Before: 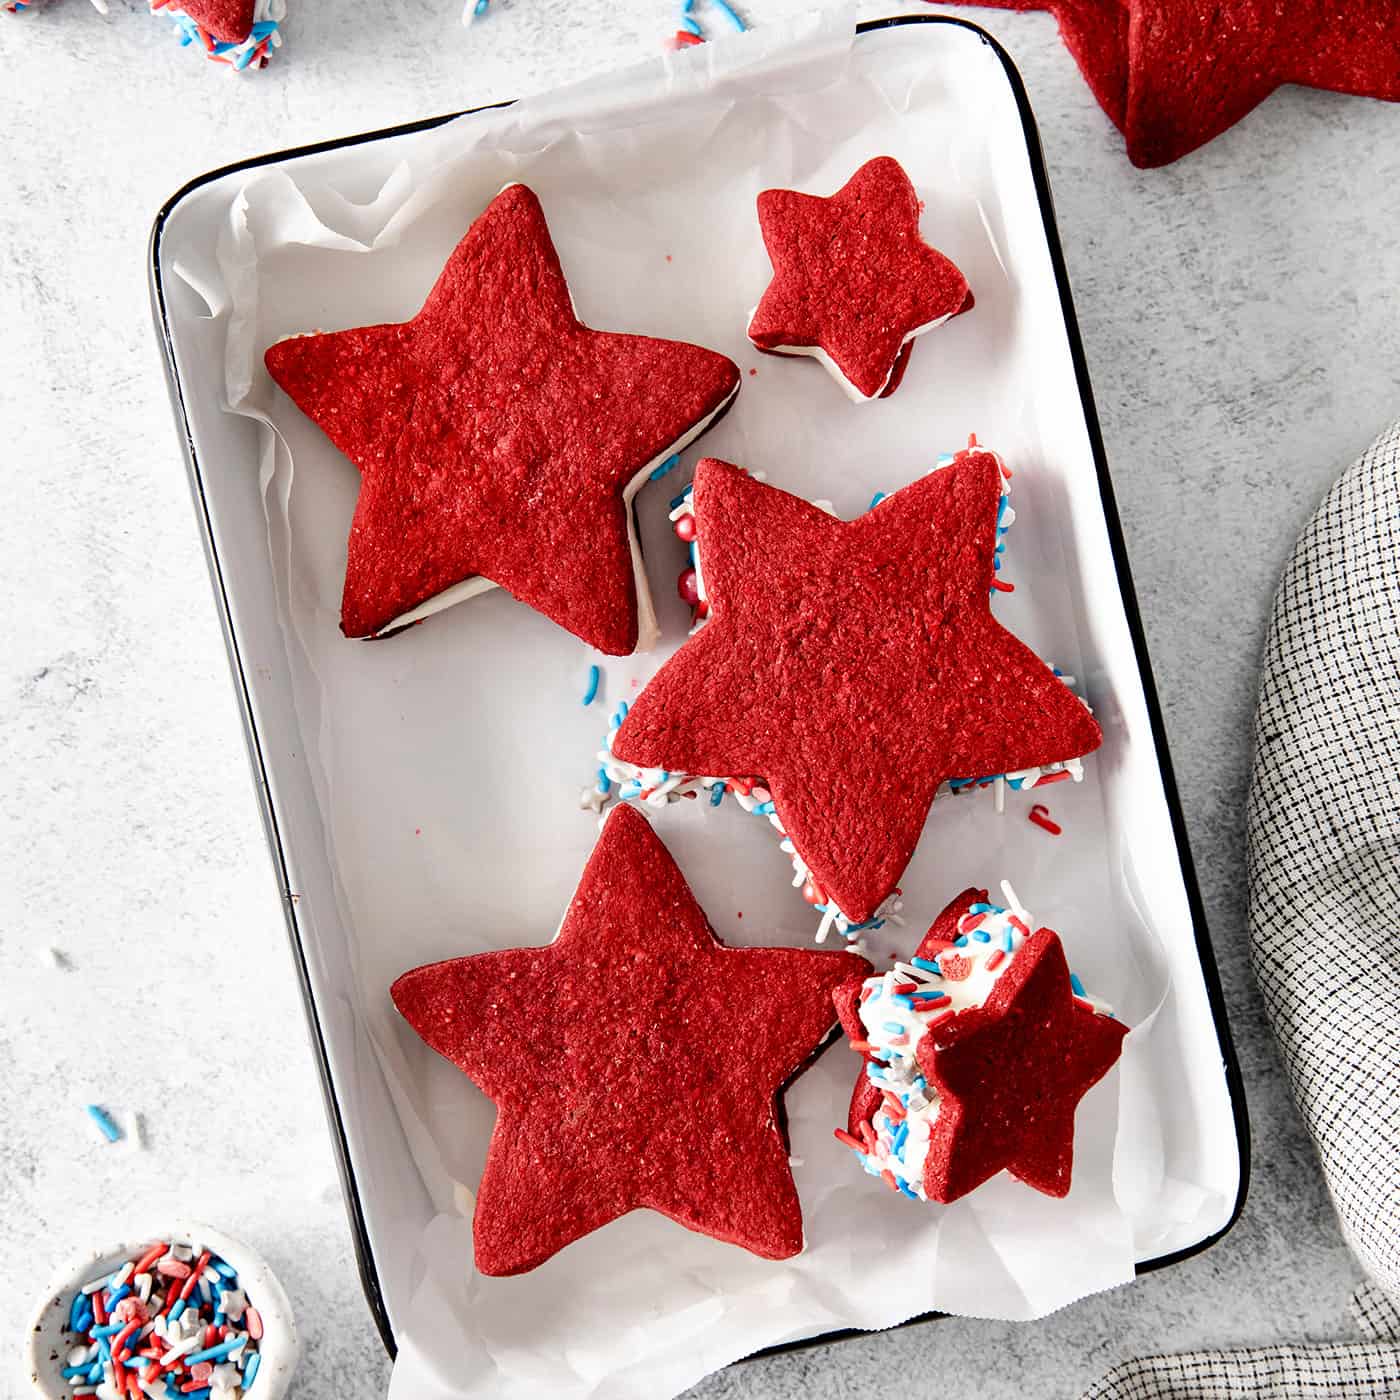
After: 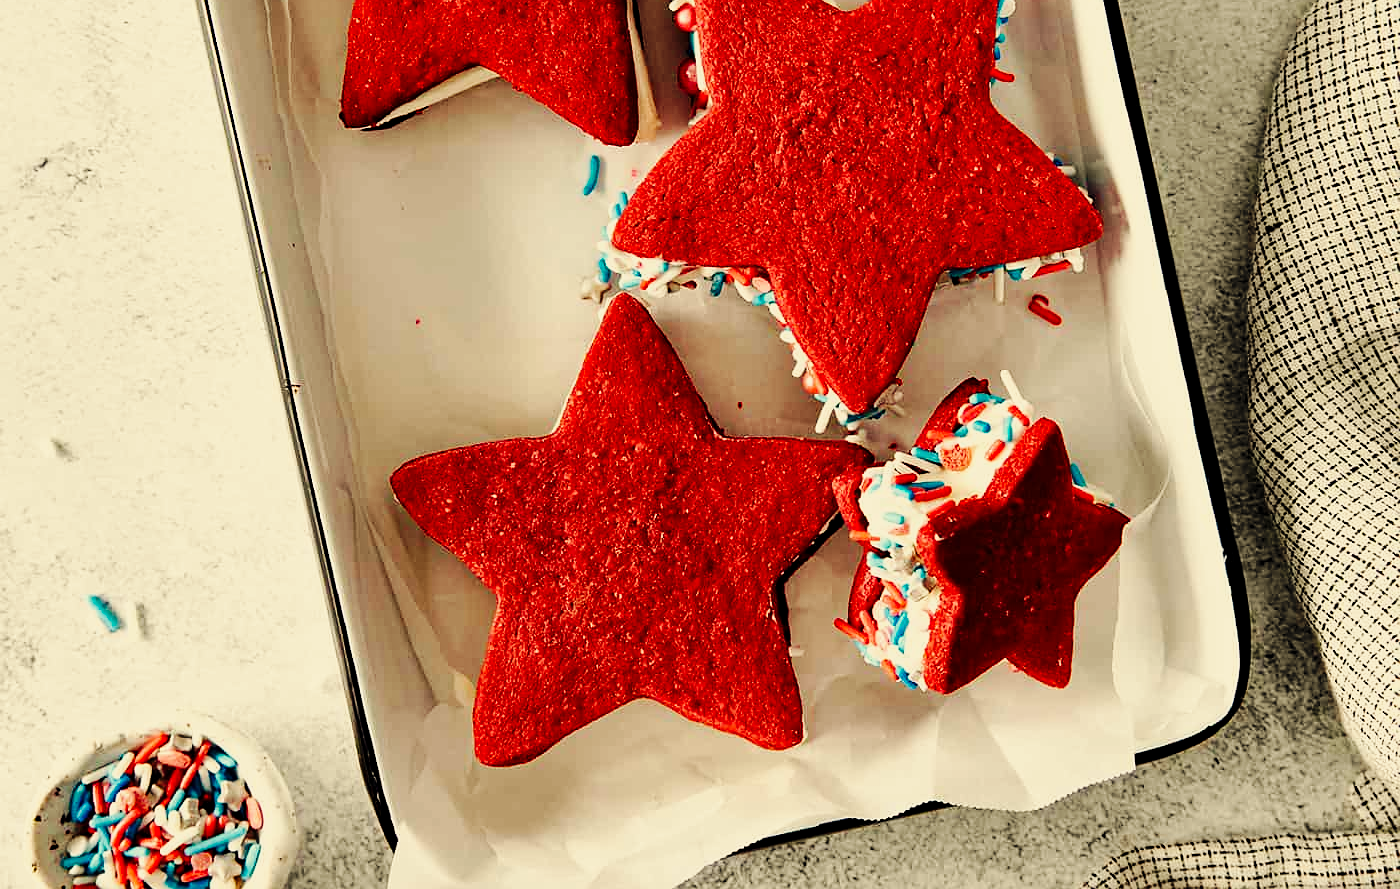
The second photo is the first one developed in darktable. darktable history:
sharpen: radius 1
crop and rotate: top 36.435%
levels: levels [0, 0.51, 1]
haze removal: strength 0.4, distance 0.22, compatibility mode true, adaptive false
white balance: red 1.08, blue 0.791
exposure: exposure -0.462 EV, compensate highlight preservation false
base curve: curves: ch0 [(0, 0) (0.036, 0.025) (0.121, 0.166) (0.206, 0.329) (0.605, 0.79) (1, 1)], preserve colors none
